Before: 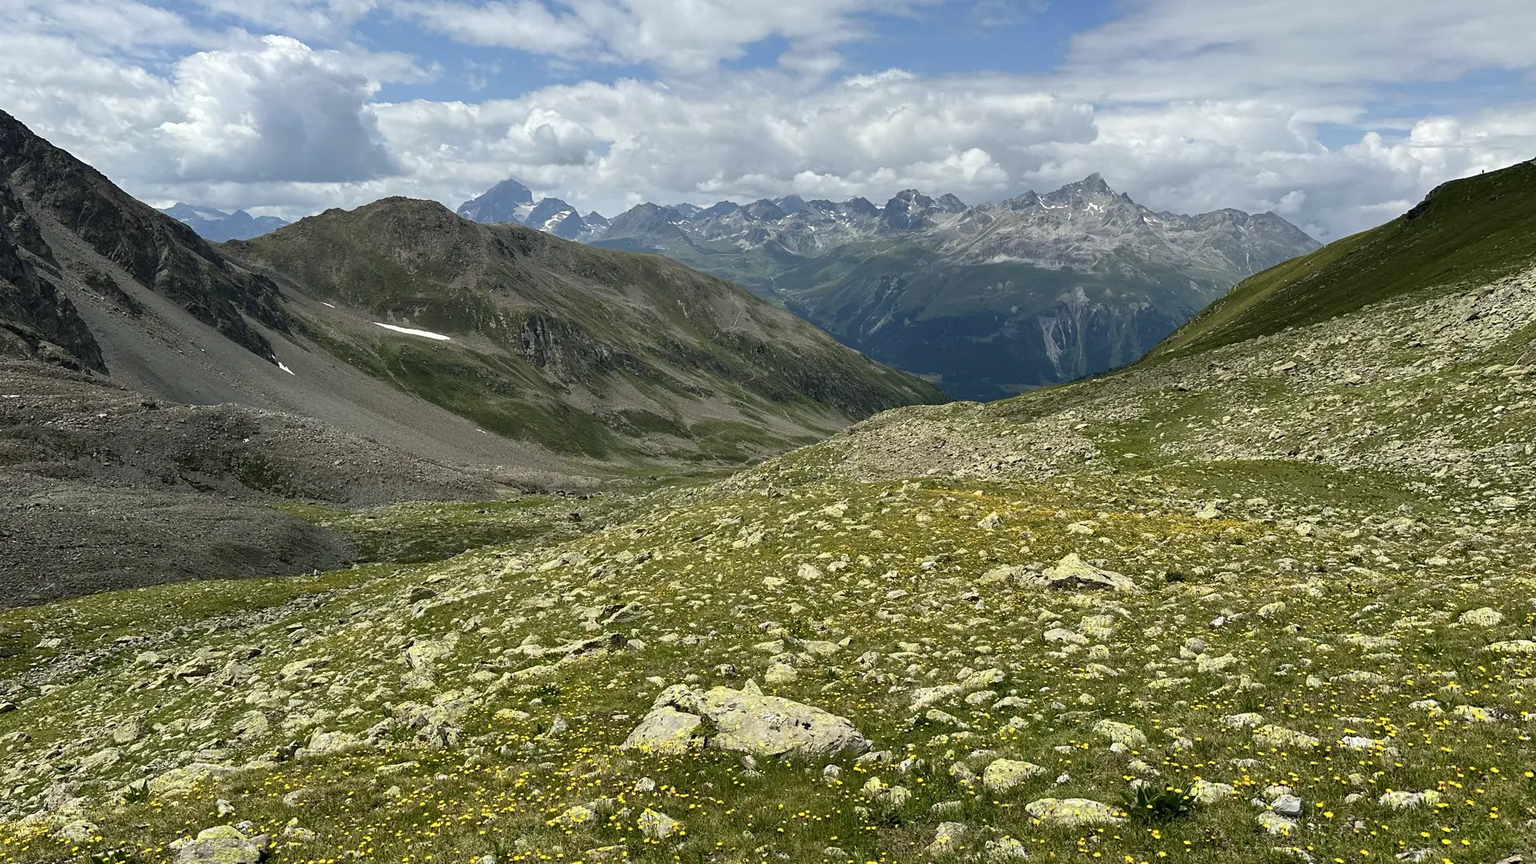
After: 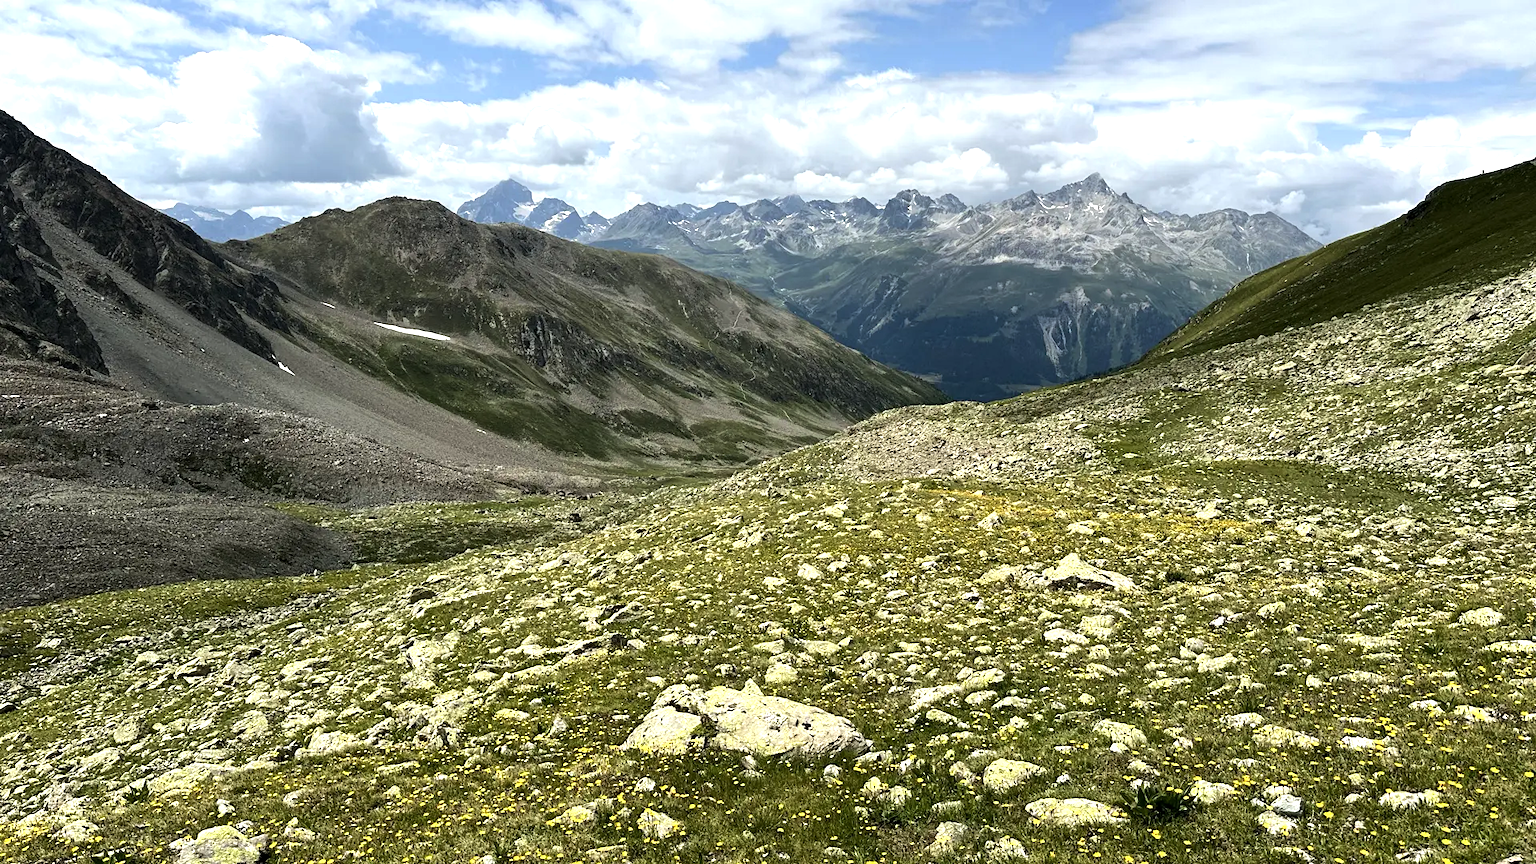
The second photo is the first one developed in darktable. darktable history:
tone equalizer: -8 EV -0.75 EV, -7 EV -0.7 EV, -6 EV -0.6 EV, -5 EV -0.4 EV, -3 EV 0.4 EV, -2 EV 0.6 EV, -1 EV 0.7 EV, +0 EV 0.75 EV, edges refinement/feathering 500, mask exposure compensation -1.57 EV, preserve details no
exposure: black level correction 0.002, exposure 0.15 EV, compensate highlight preservation false
